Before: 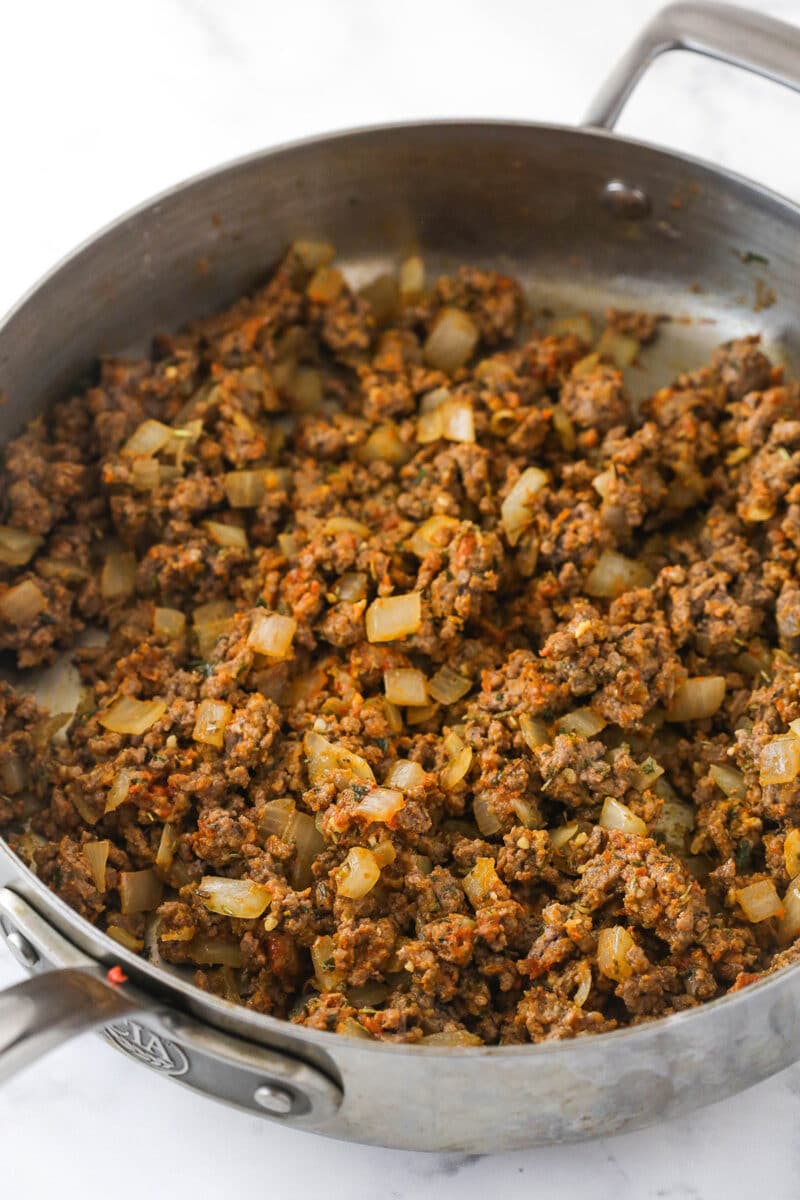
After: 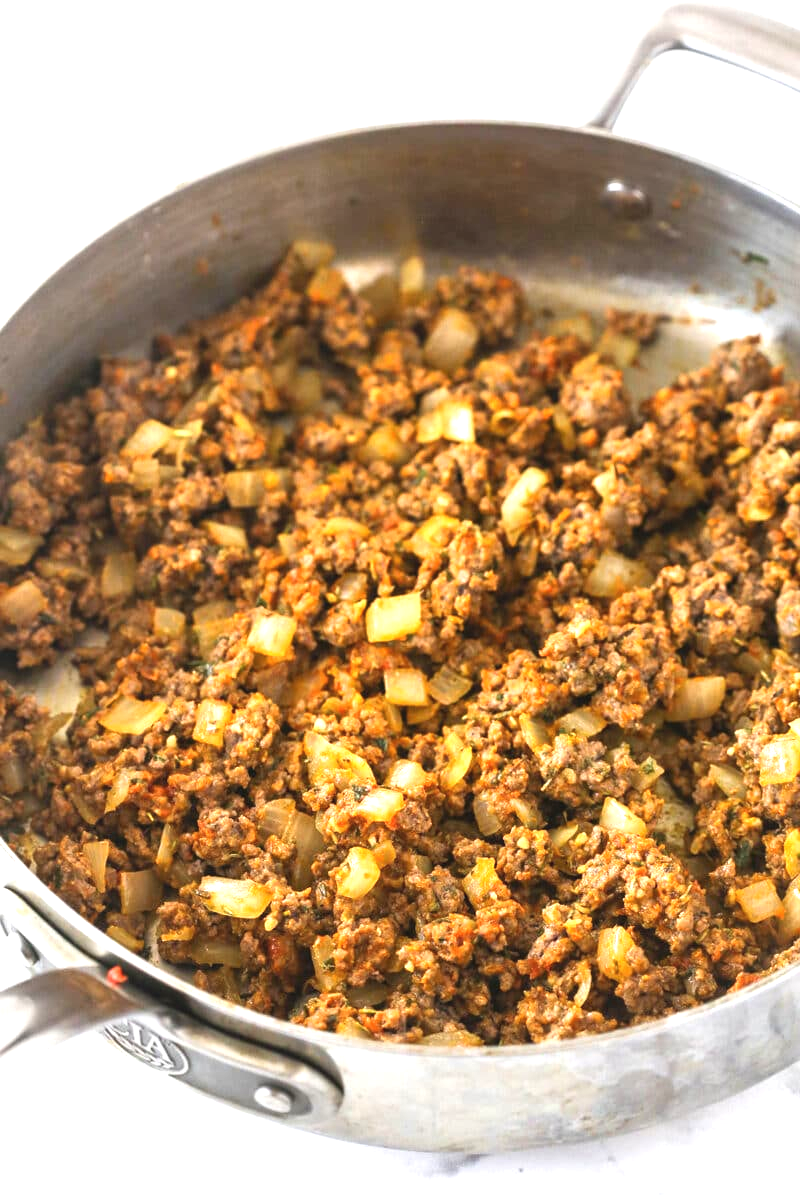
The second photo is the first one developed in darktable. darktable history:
exposure: black level correction -0.002, exposure 1.114 EV, compensate highlight preservation false
